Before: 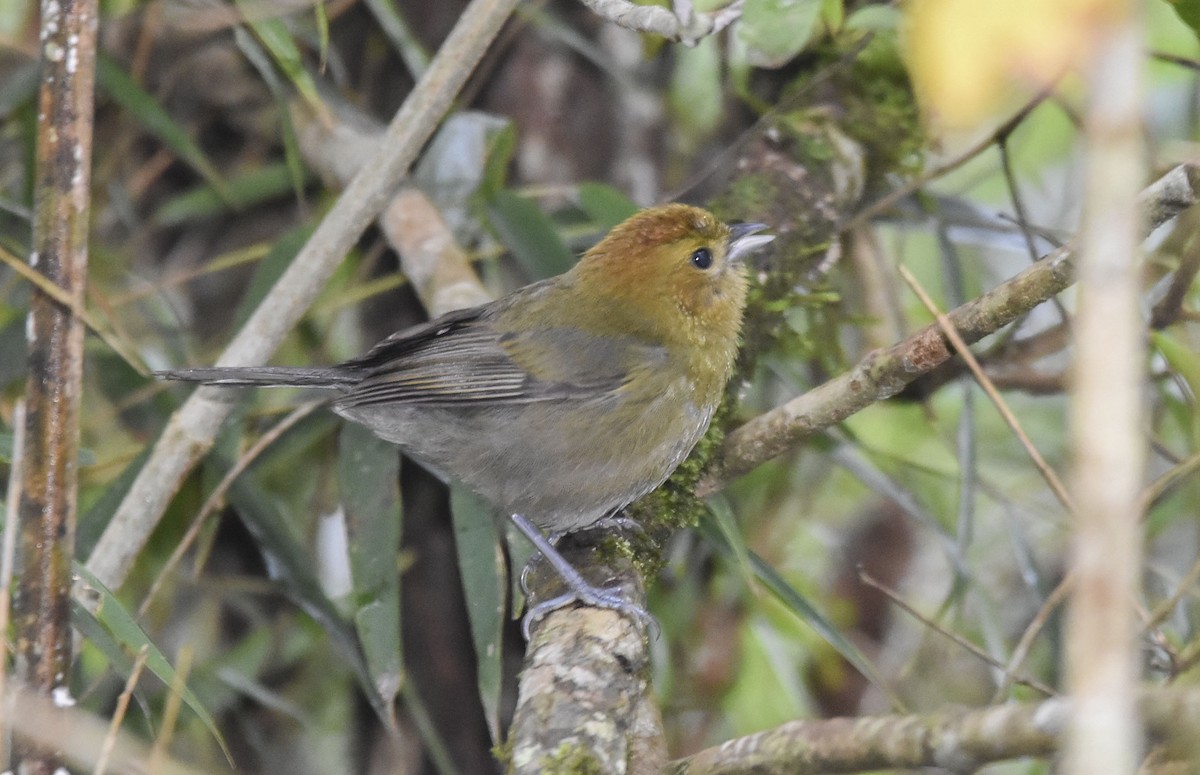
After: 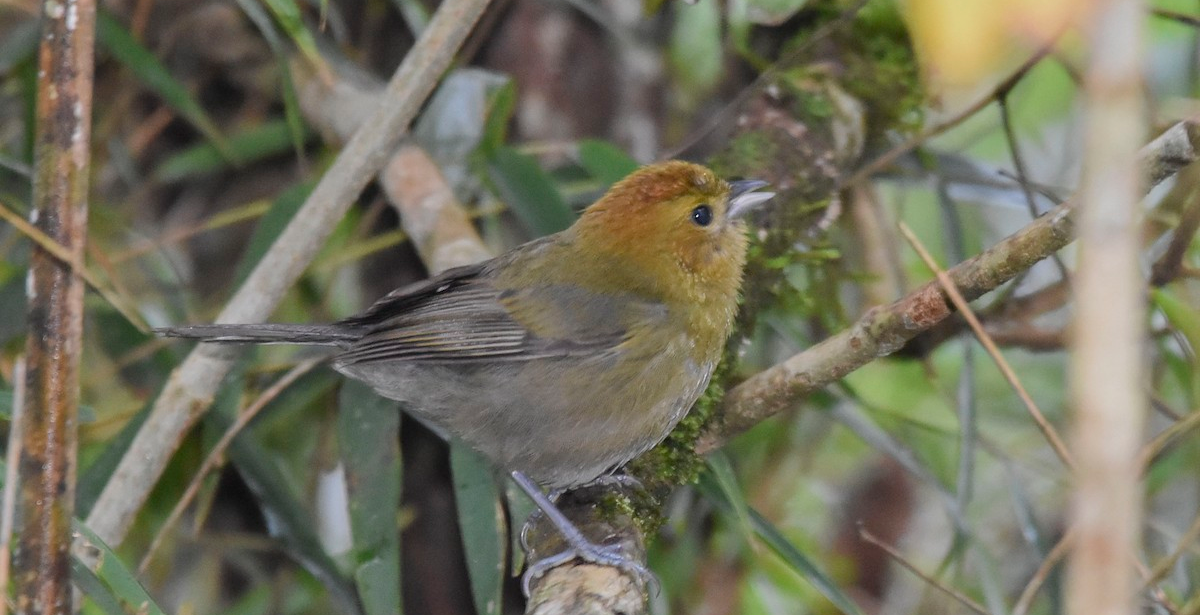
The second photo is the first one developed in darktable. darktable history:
exposure: exposure -0.041 EV, compensate highlight preservation false
crop and rotate: top 5.667%, bottom 14.937%
shadows and highlights: radius 121.13, shadows 21.4, white point adjustment -9.72, highlights -14.39, soften with gaussian
